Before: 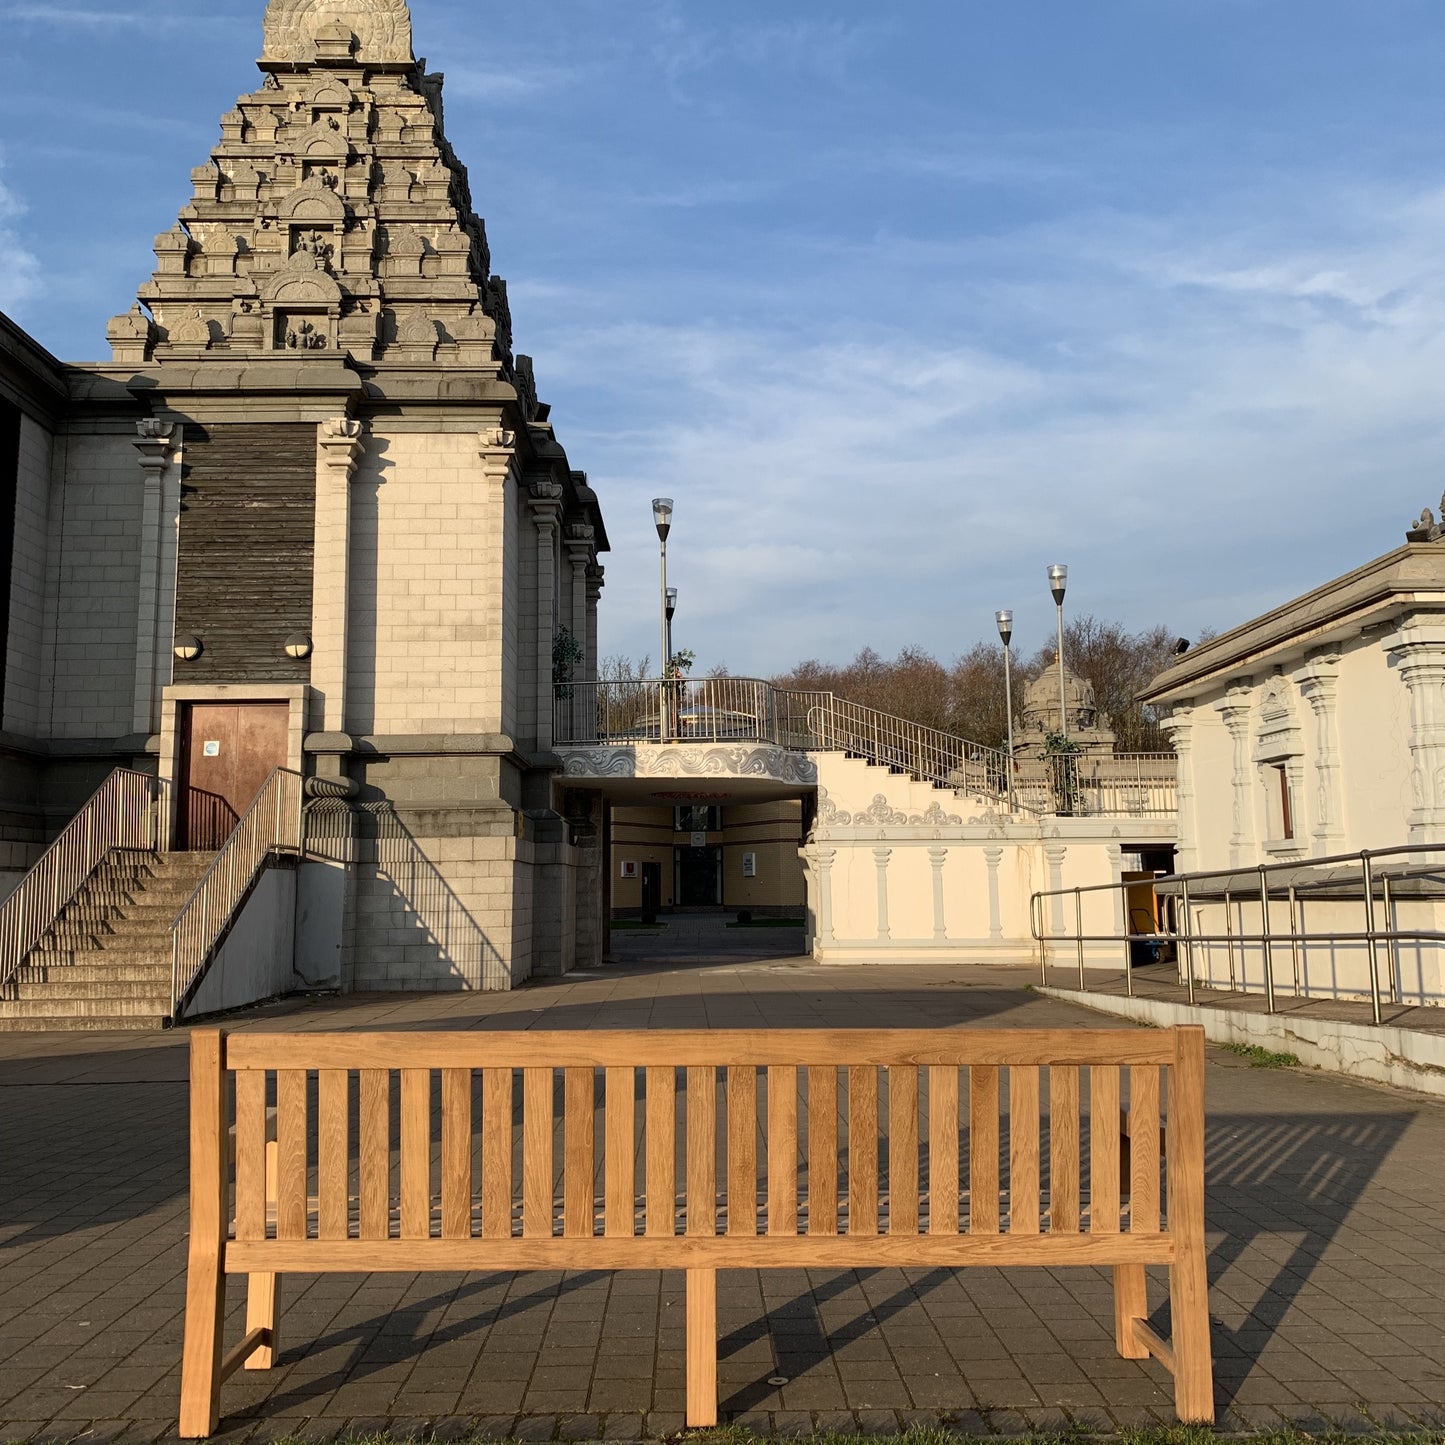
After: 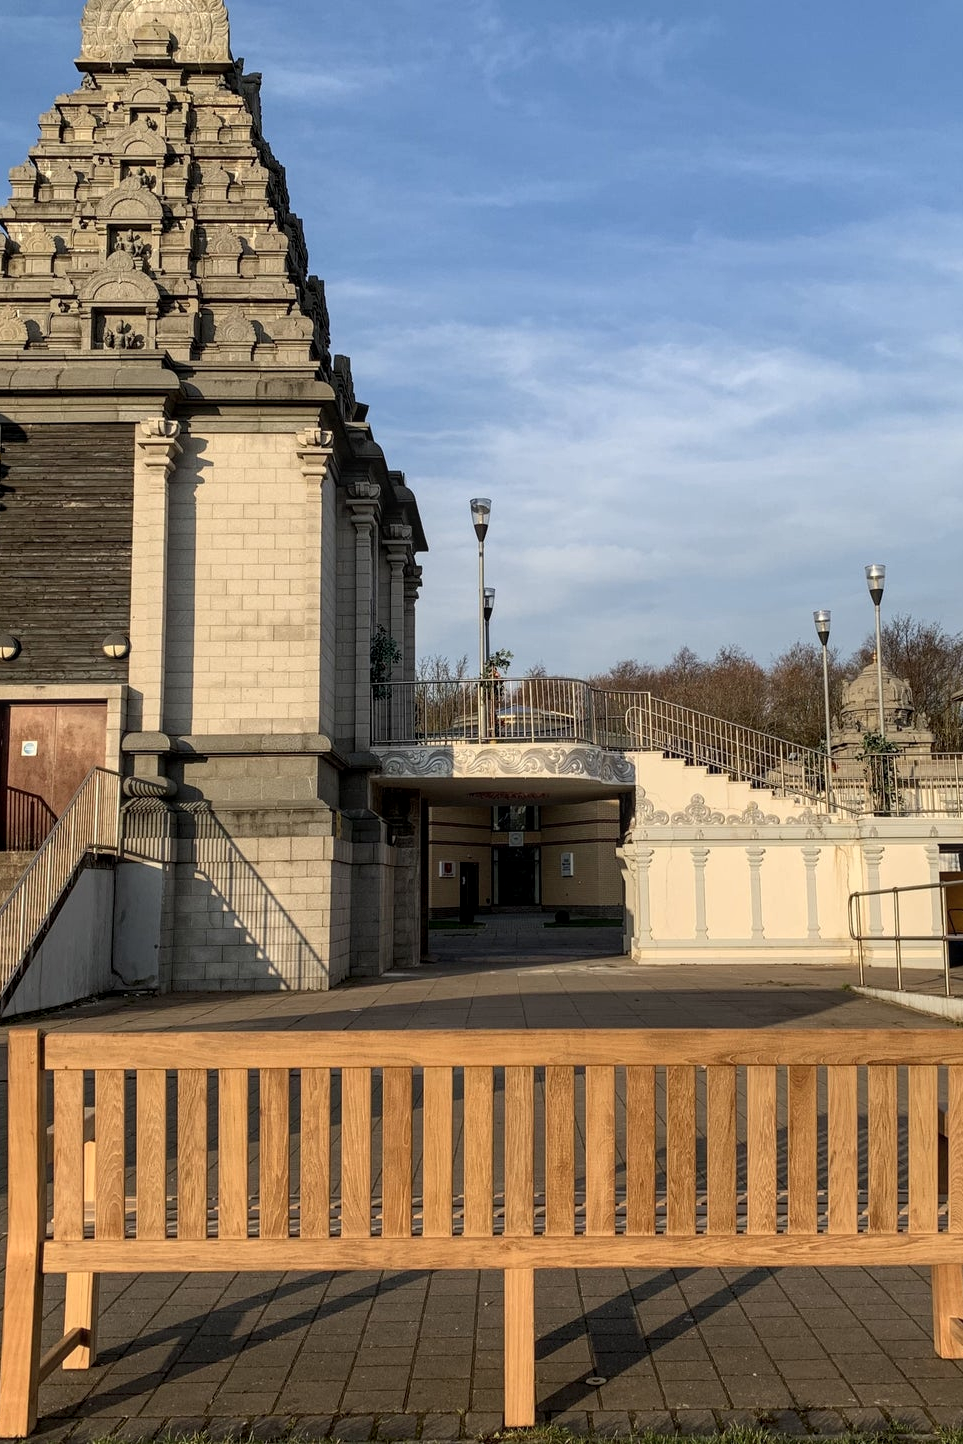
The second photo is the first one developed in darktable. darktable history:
crop and rotate: left 12.648%, right 20.685%
local contrast: on, module defaults
